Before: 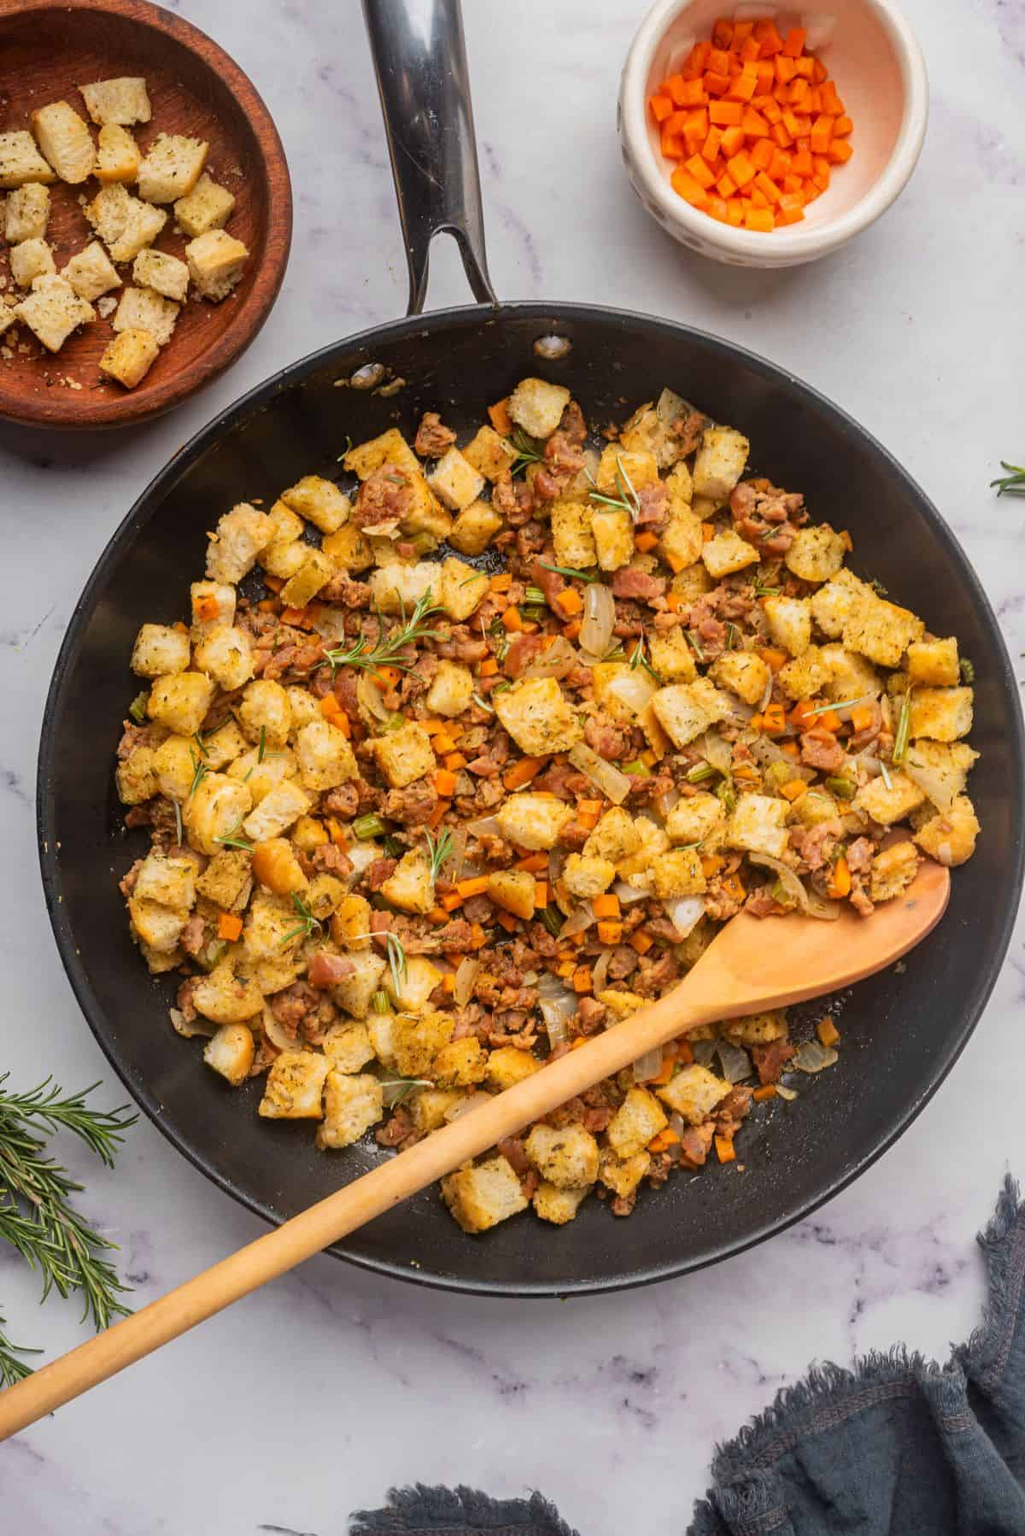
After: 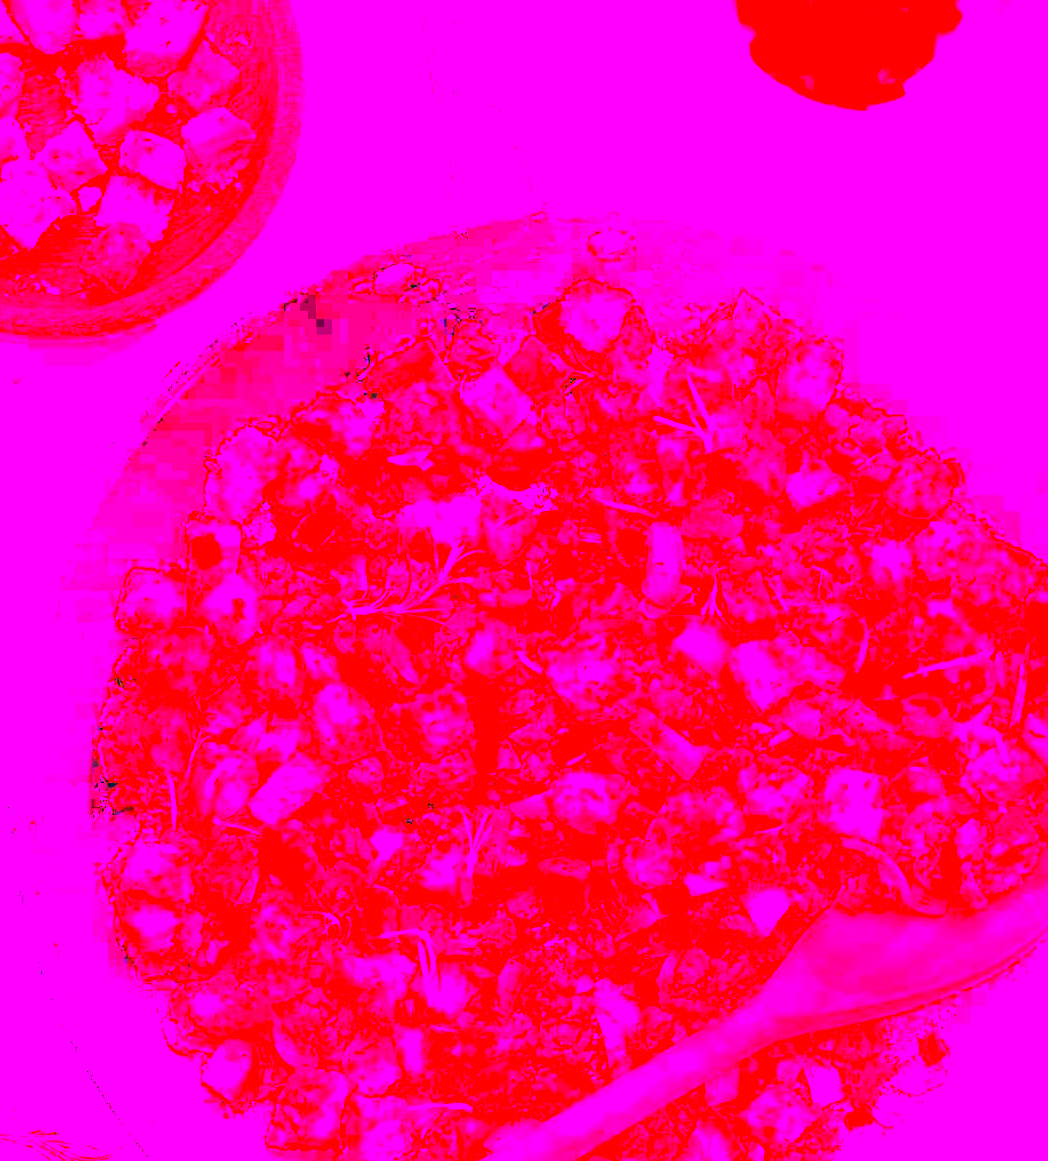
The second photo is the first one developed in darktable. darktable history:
crop: left 3.015%, top 8.969%, right 9.647%, bottom 26.457%
white balance: red 8, blue 8
exposure: compensate highlight preservation false
local contrast: on, module defaults
color correction: highlights a* 10.32, highlights b* 14.66, shadows a* -9.59, shadows b* -15.02
rgb curve: curves: ch0 [(0, 0) (0.21, 0.15) (0.24, 0.21) (0.5, 0.75) (0.75, 0.96) (0.89, 0.99) (1, 1)]; ch1 [(0, 0.02) (0.21, 0.13) (0.25, 0.2) (0.5, 0.67) (0.75, 0.9) (0.89, 0.97) (1, 1)]; ch2 [(0, 0.02) (0.21, 0.13) (0.25, 0.2) (0.5, 0.67) (0.75, 0.9) (0.89, 0.97) (1, 1)], compensate middle gray true
tone equalizer: -8 EV -0.417 EV, -7 EV -0.389 EV, -6 EV -0.333 EV, -5 EV -0.222 EV, -3 EV 0.222 EV, -2 EV 0.333 EV, -1 EV 0.389 EV, +0 EV 0.417 EV, edges refinement/feathering 500, mask exposure compensation -1.57 EV, preserve details no
